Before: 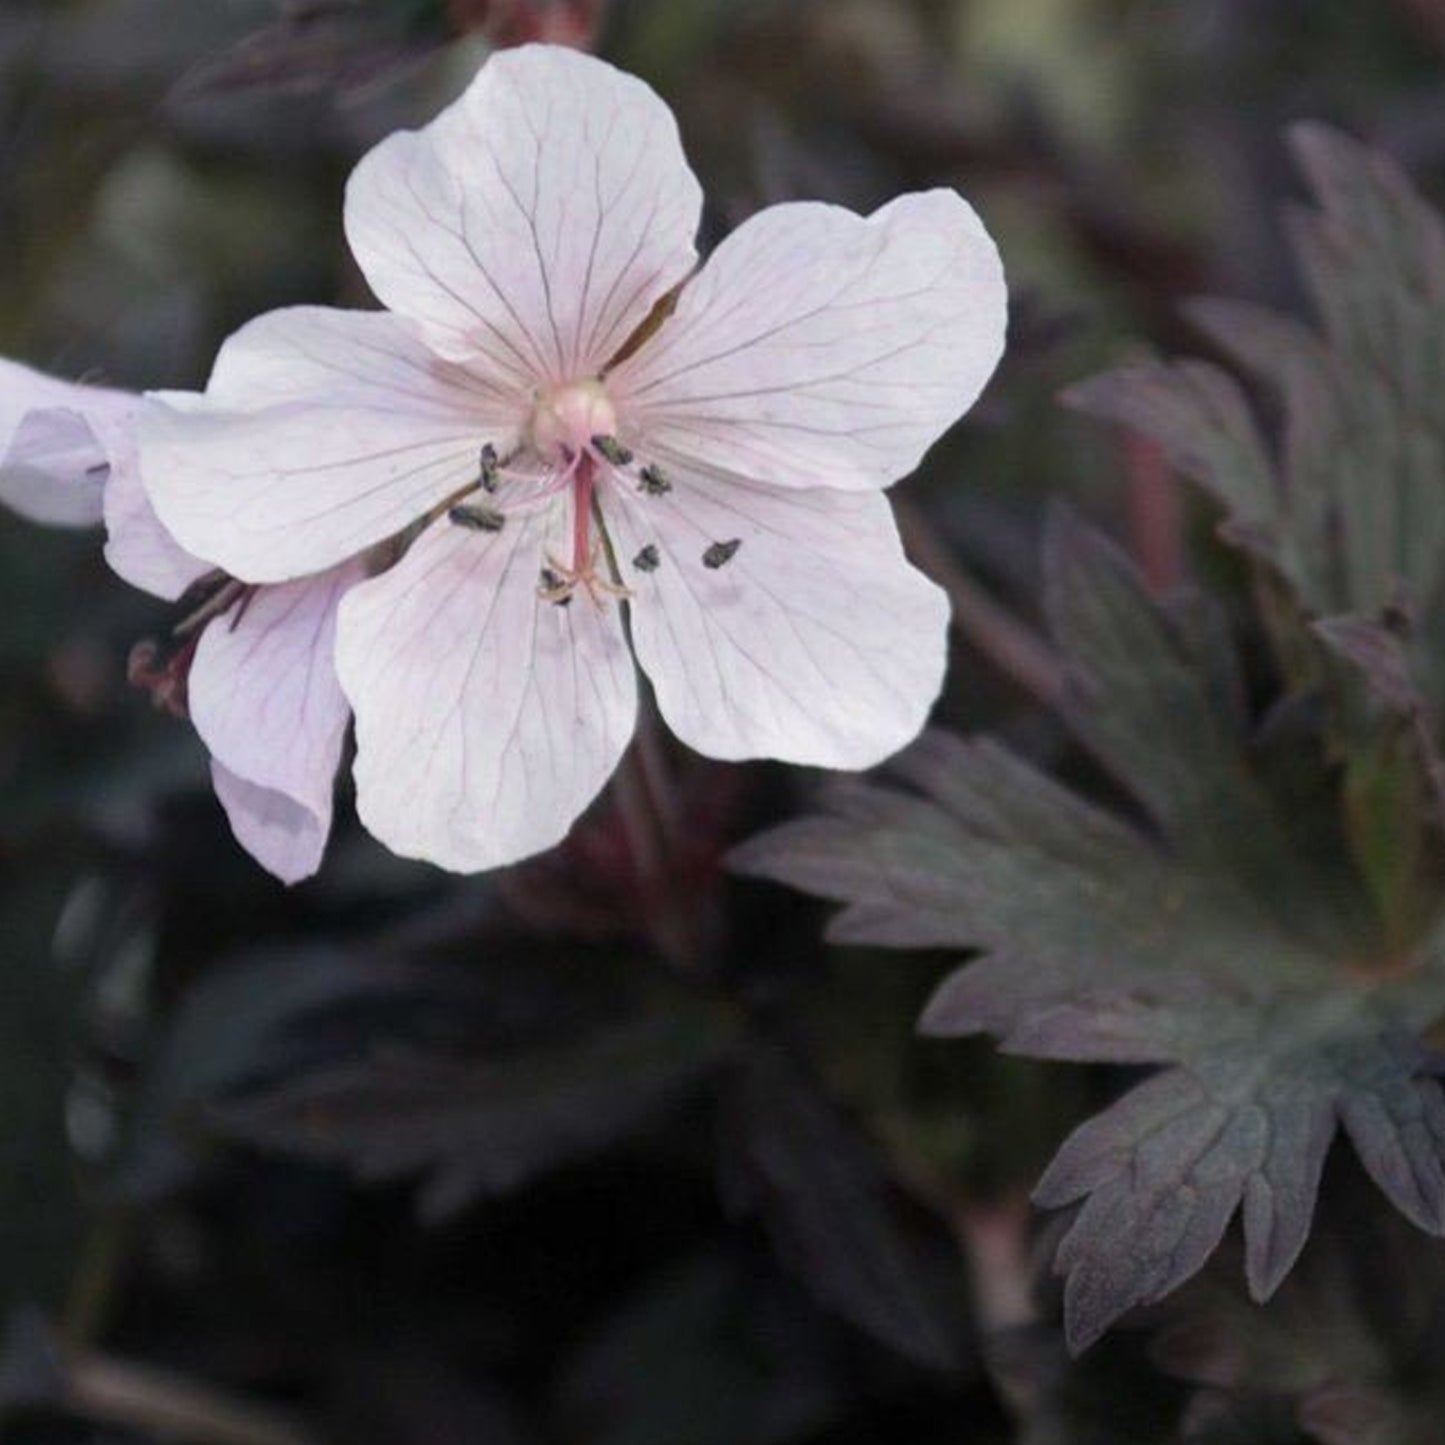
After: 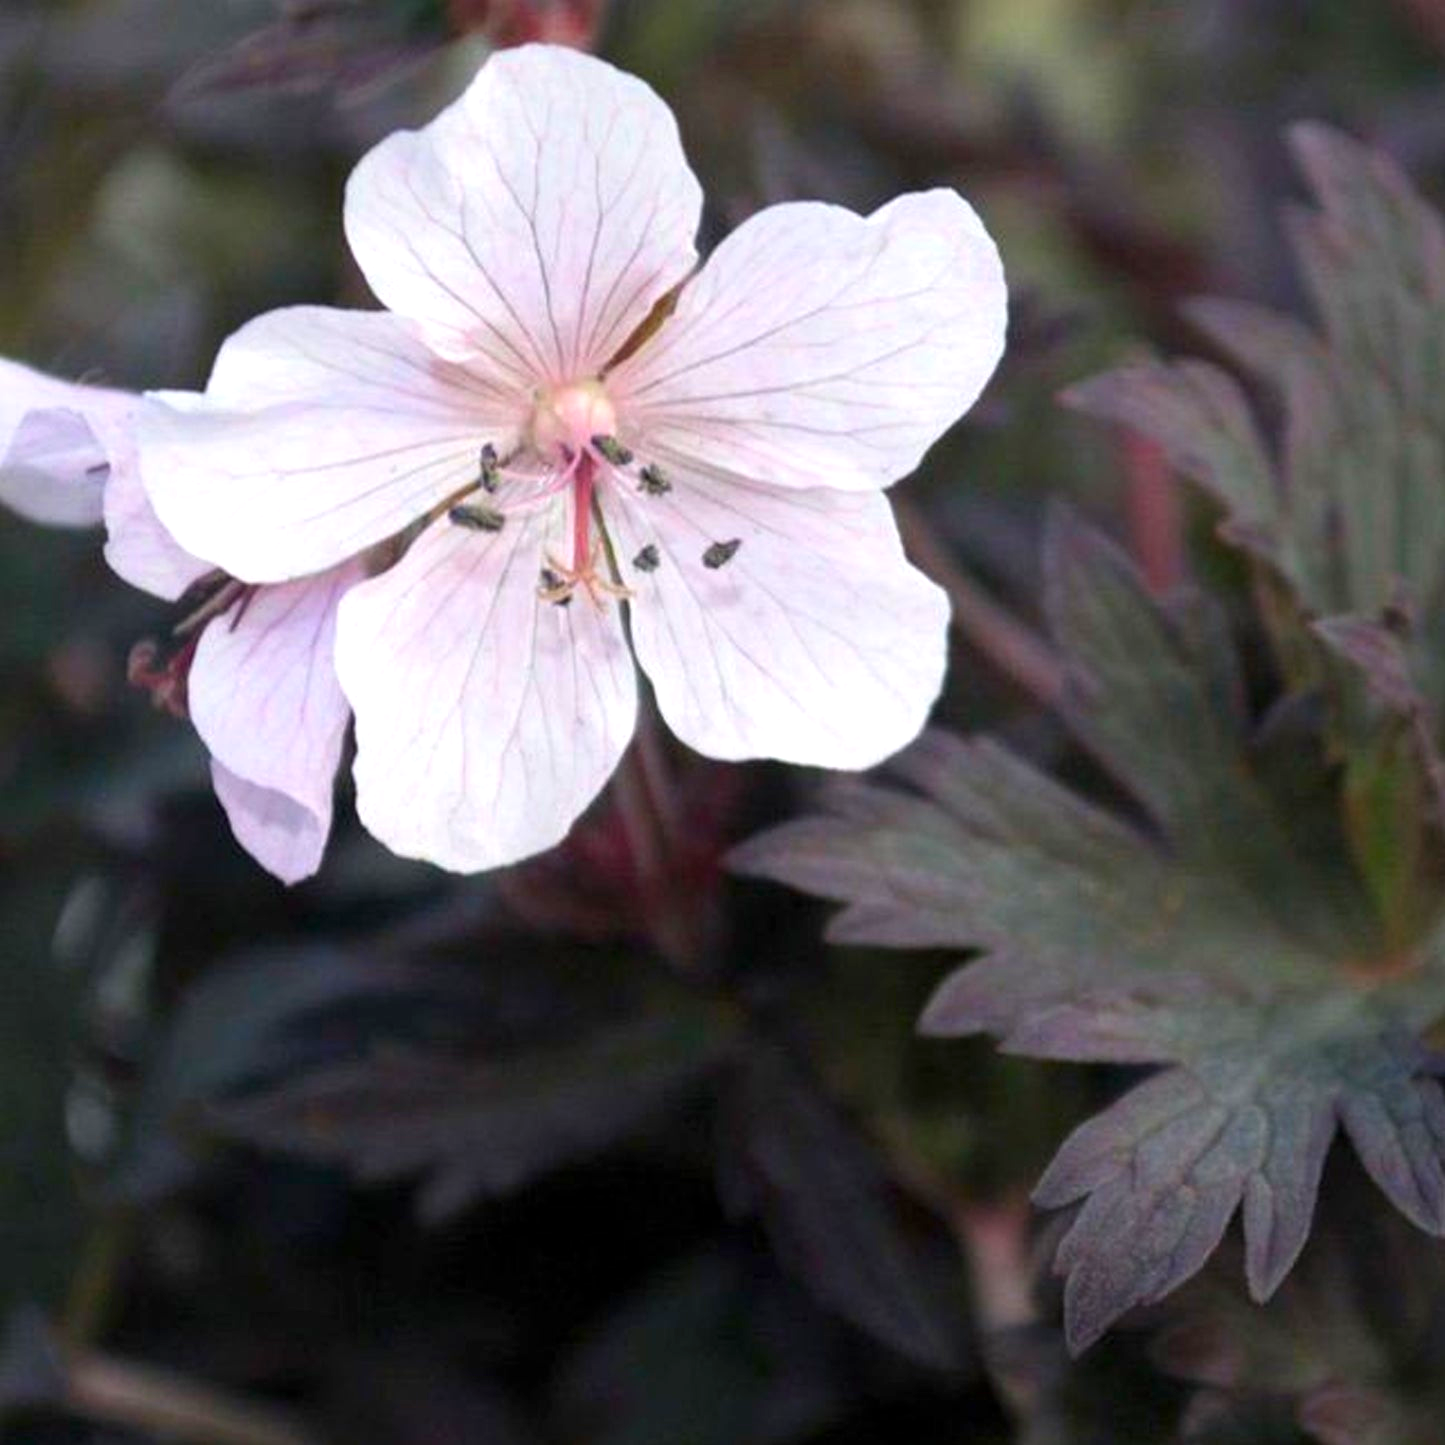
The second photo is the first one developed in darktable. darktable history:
exposure: black level correction 0.001, exposure 0.499 EV, compensate highlight preservation false
color correction: highlights b* 0.017, saturation 1.34
